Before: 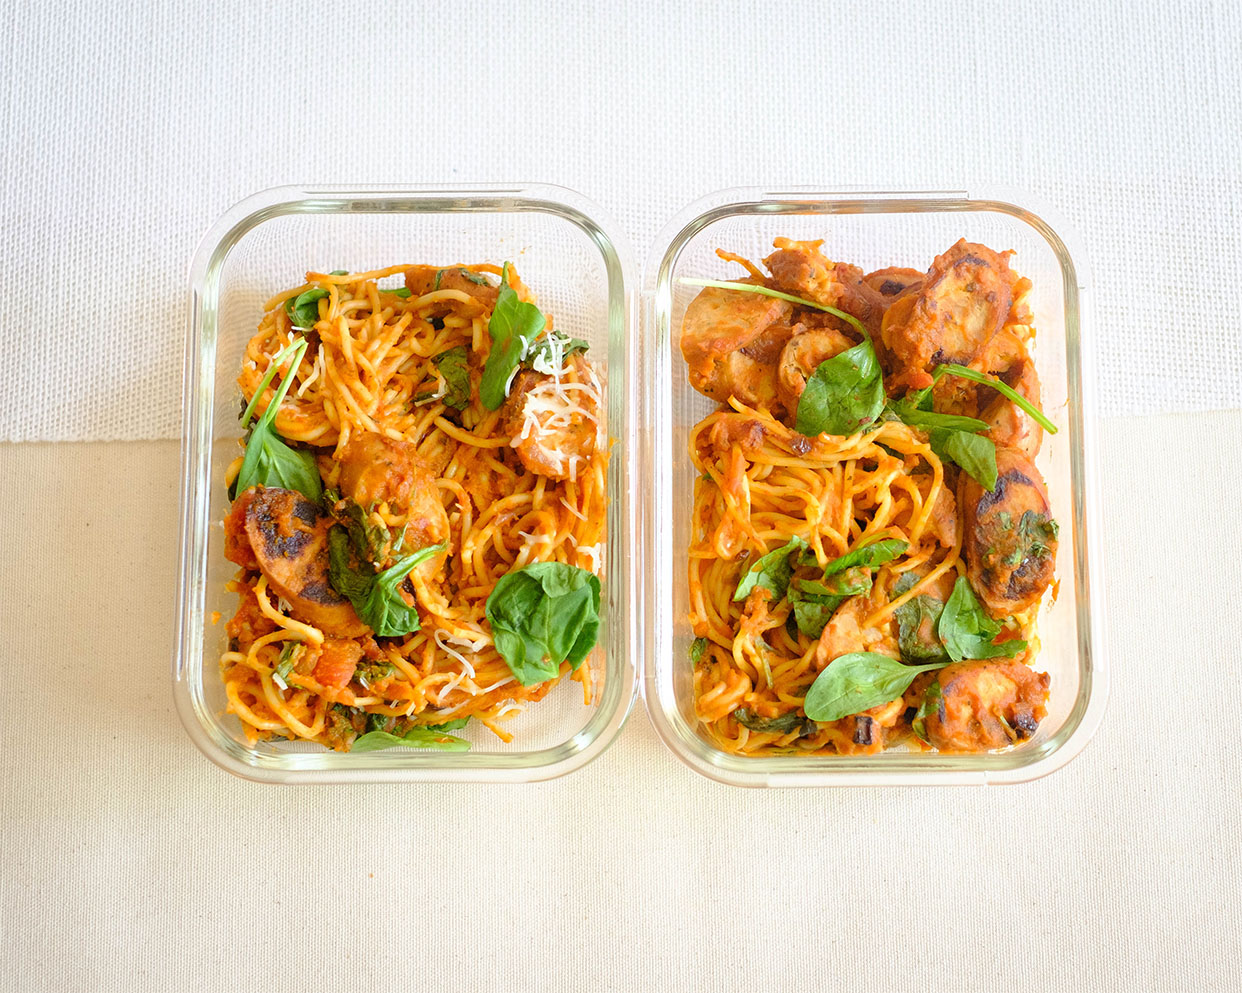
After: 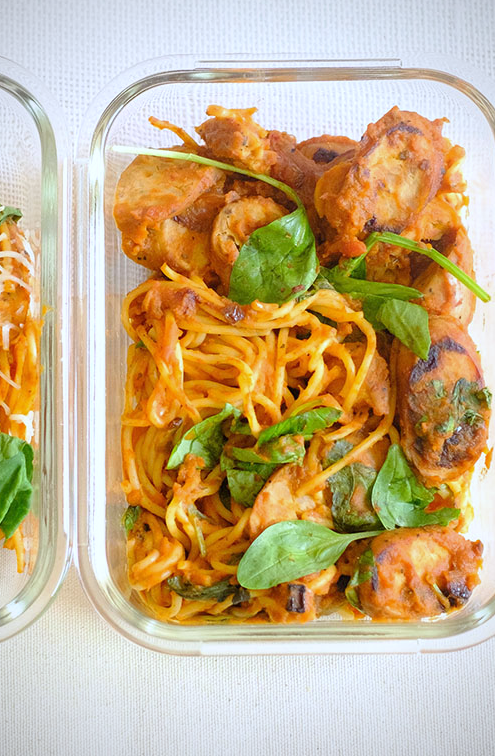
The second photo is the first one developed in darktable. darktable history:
vignetting: on, module defaults
white balance: red 0.954, blue 1.079
crop: left 45.721%, top 13.393%, right 14.118%, bottom 10.01%
